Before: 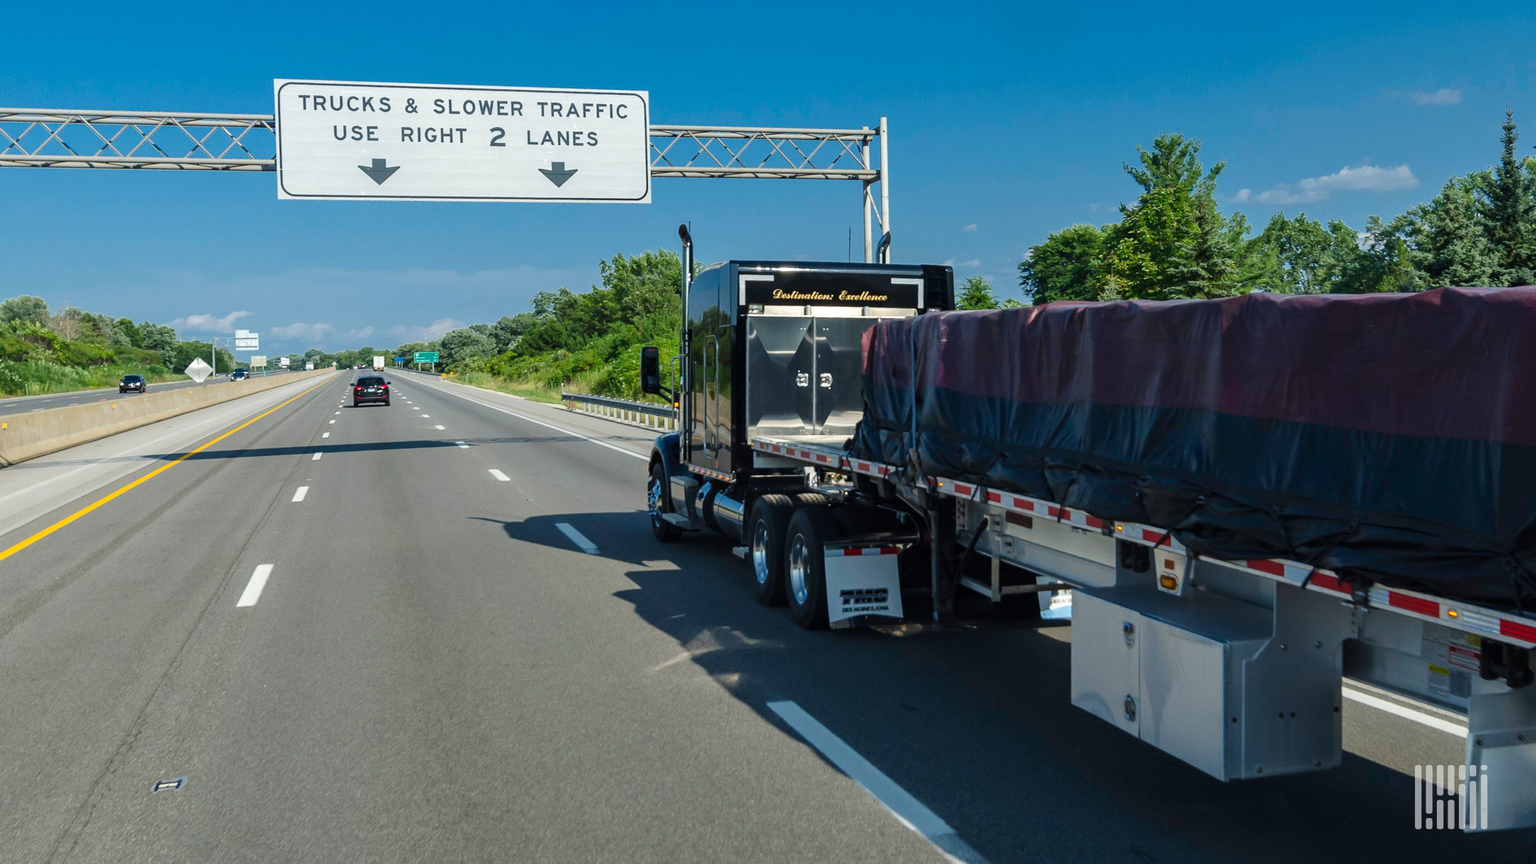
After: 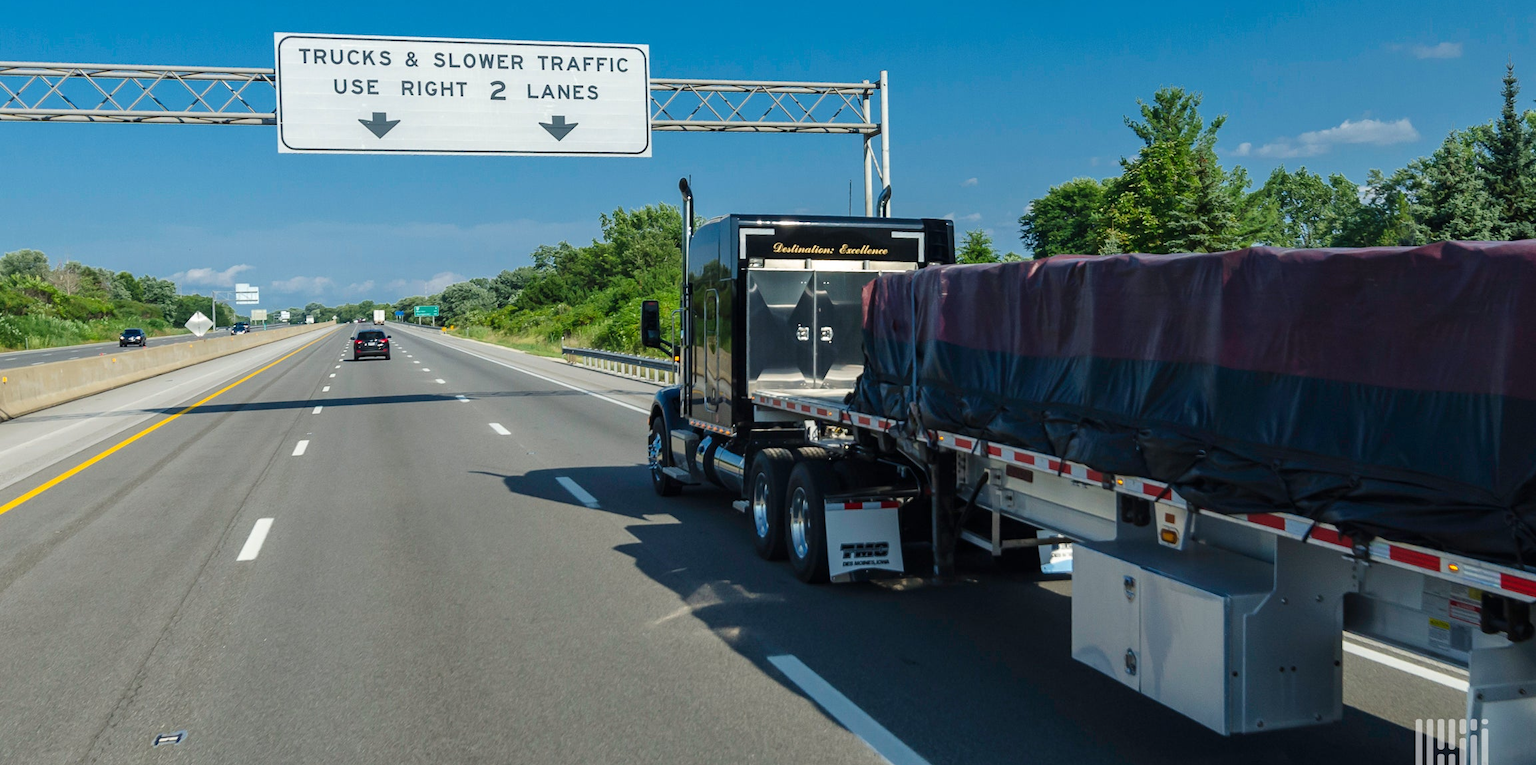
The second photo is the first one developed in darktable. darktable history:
crop and rotate: top 5.511%, bottom 5.914%
